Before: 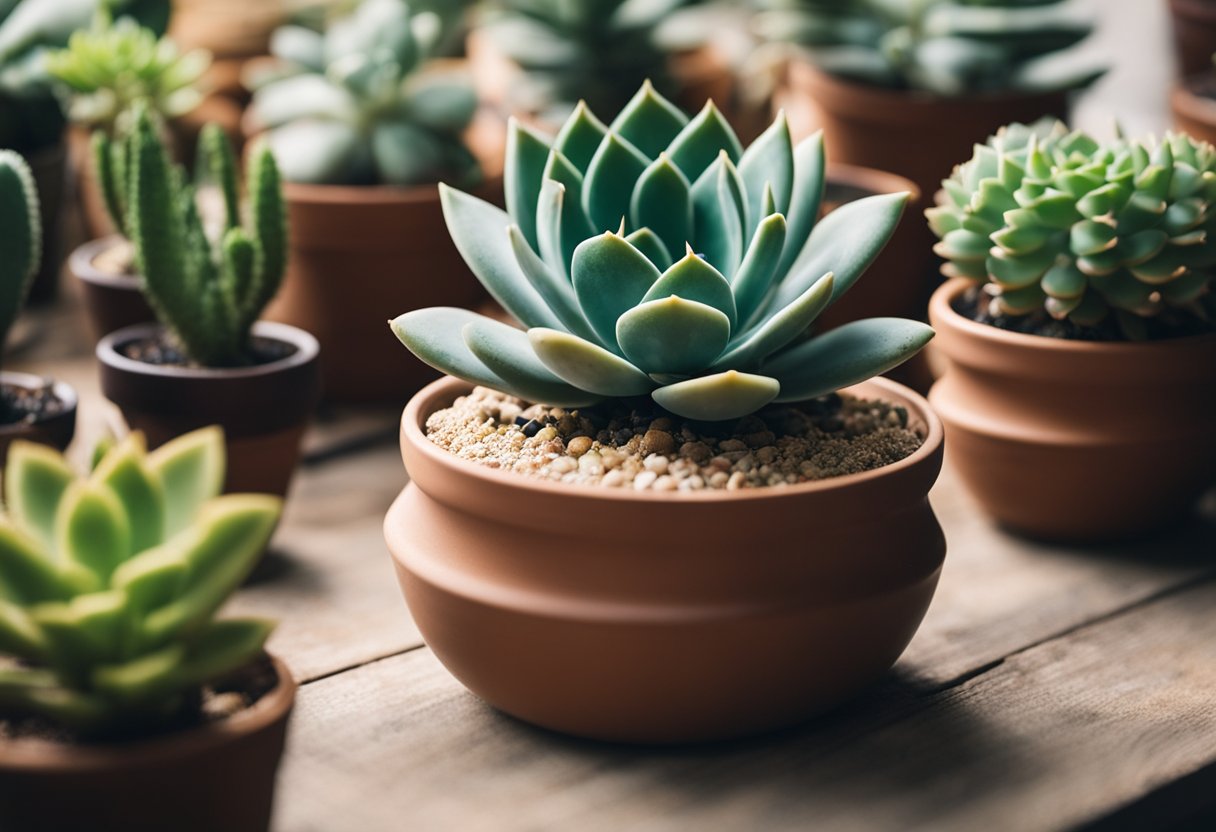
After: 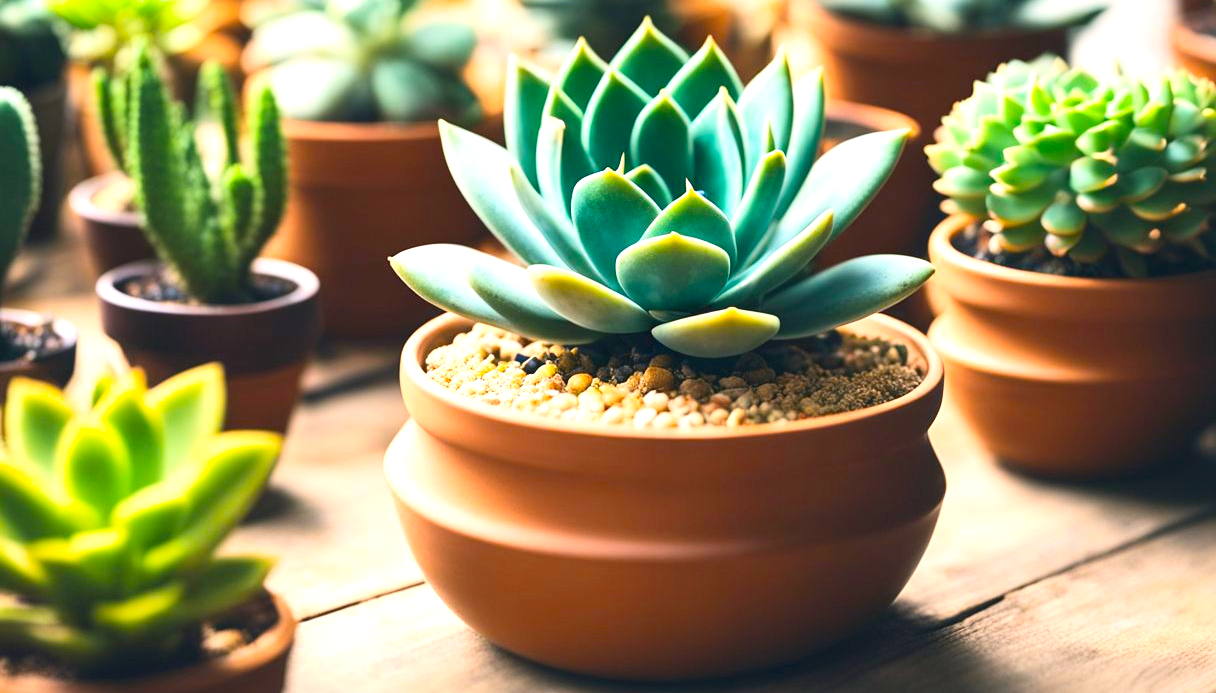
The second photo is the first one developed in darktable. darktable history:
contrast brightness saturation: contrast 0.2, brightness 0.16, saturation 0.22
crop: top 7.625%, bottom 8.027%
exposure: black level correction 0, exposure 0.9 EV, compensate highlight preservation false
color balance rgb: perceptual saturation grading › global saturation 30%, global vibrance 20%
